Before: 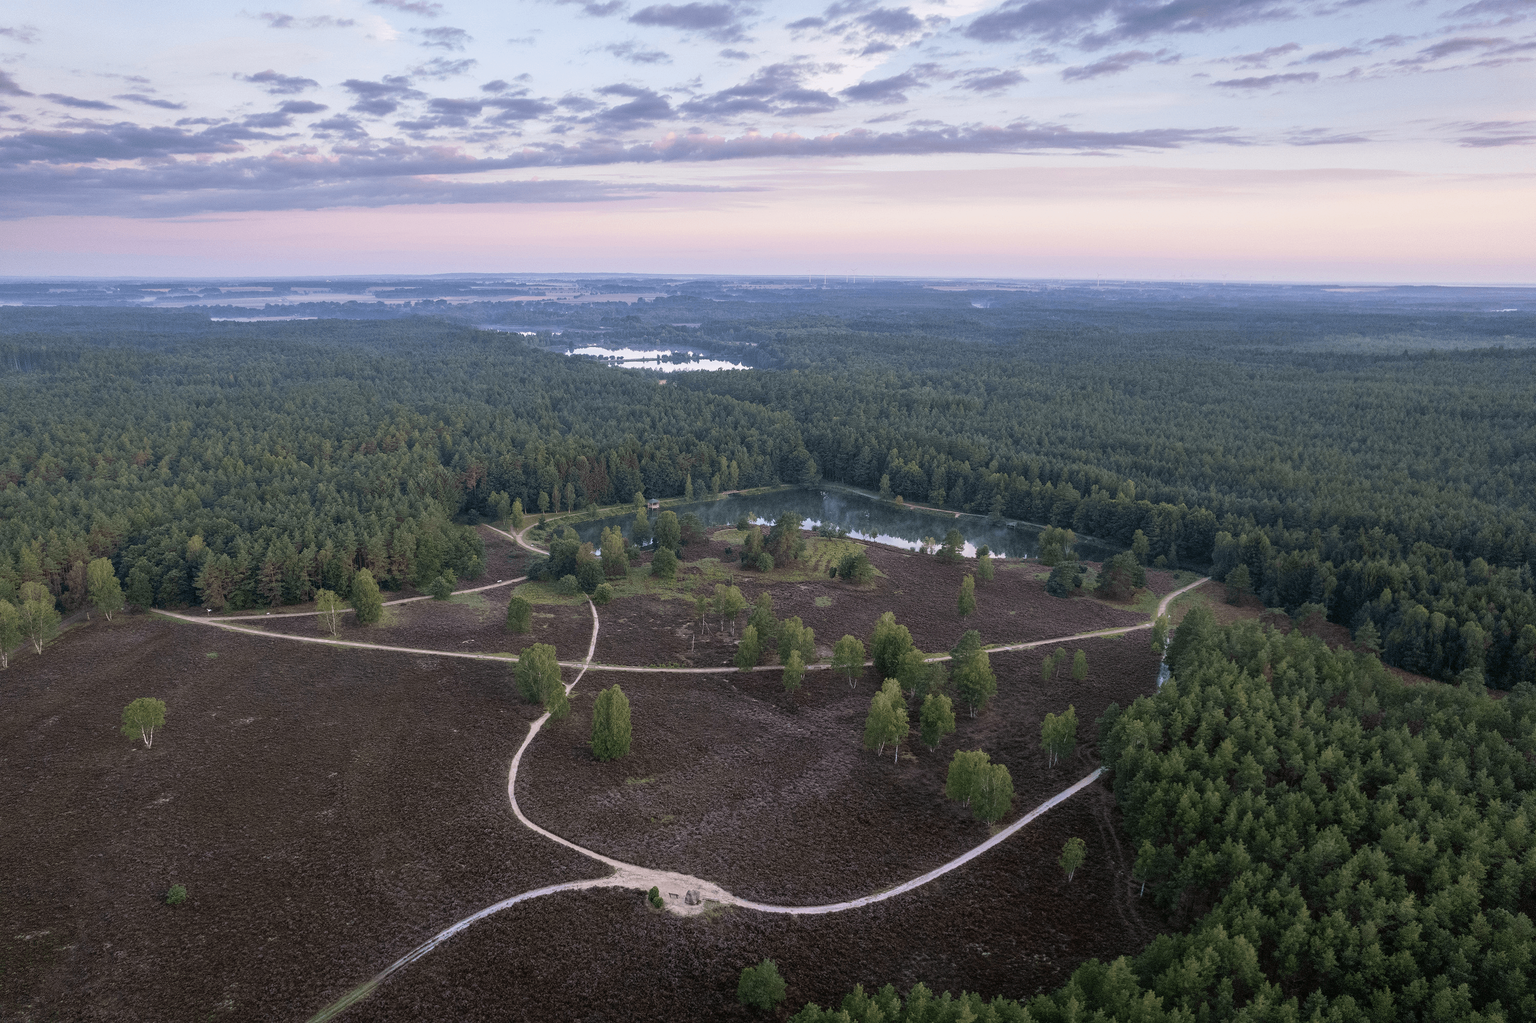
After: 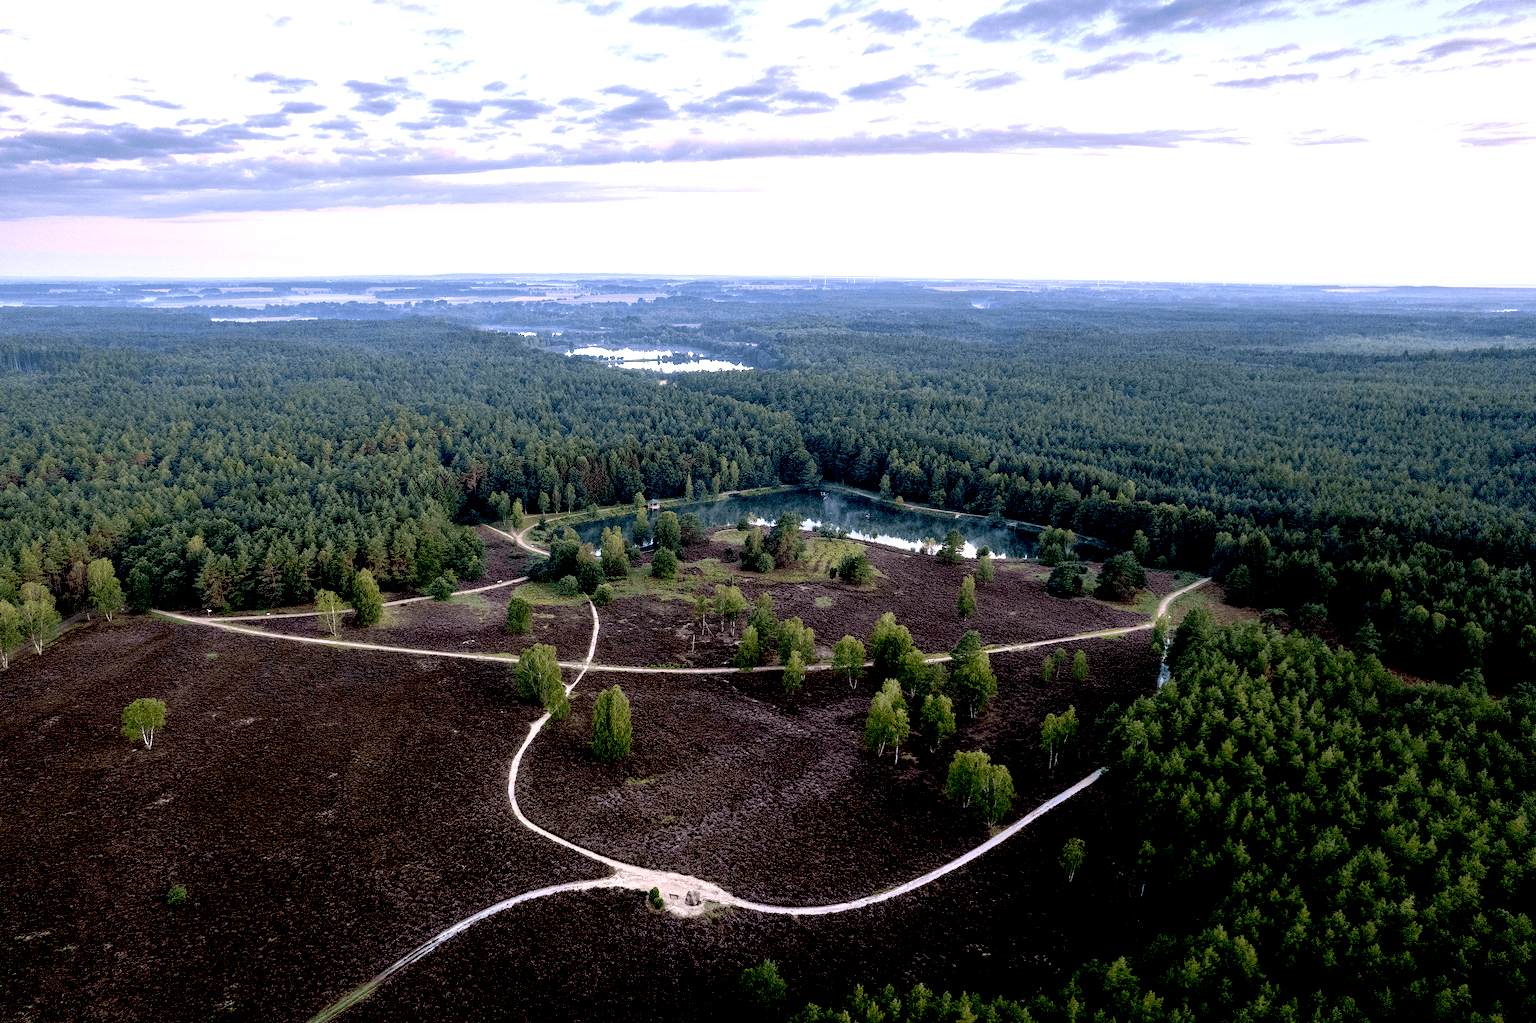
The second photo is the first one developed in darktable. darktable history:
exposure: black level correction 0.038, exposure 0.499 EV, compensate highlight preservation false
tone equalizer: -8 EV -0.434 EV, -7 EV -0.398 EV, -6 EV -0.37 EV, -5 EV -0.209 EV, -3 EV 0.198 EV, -2 EV 0.316 EV, -1 EV 0.401 EV, +0 EV 0.433 EV
